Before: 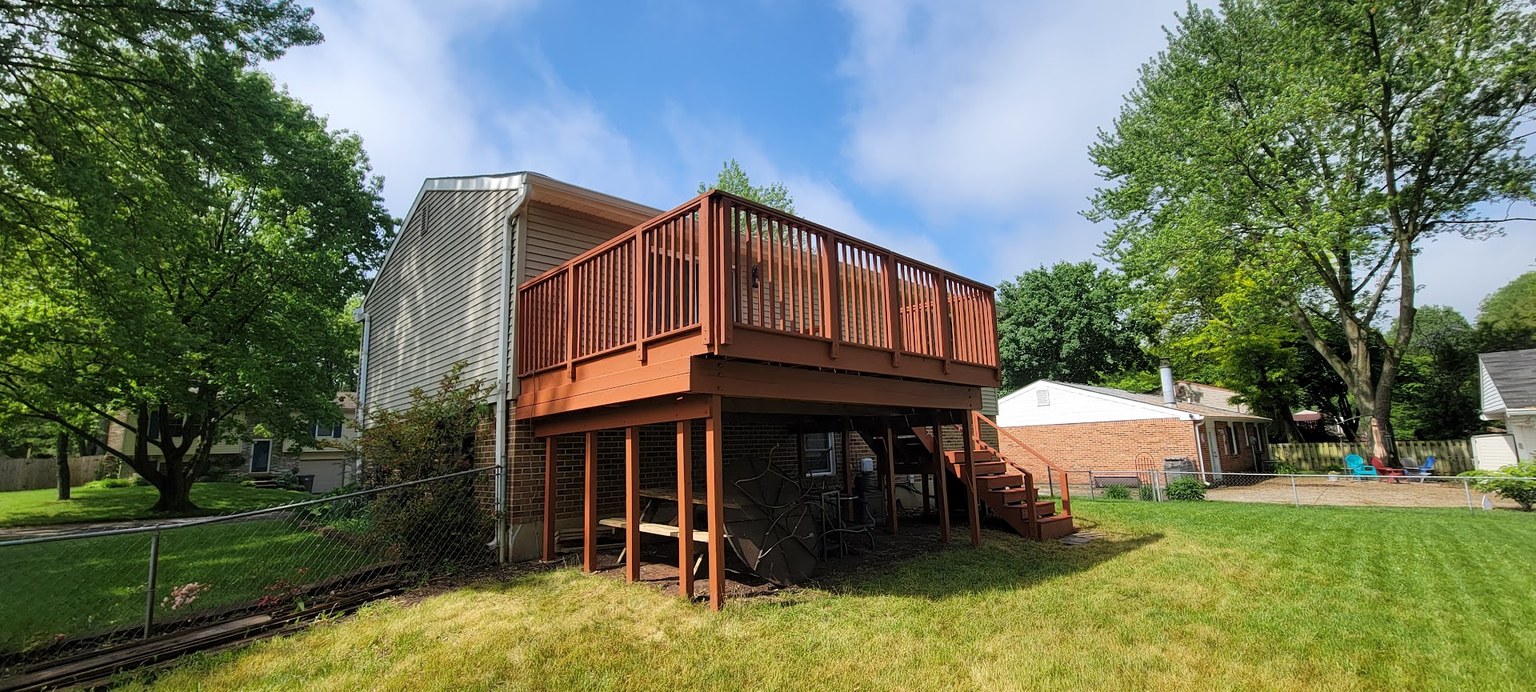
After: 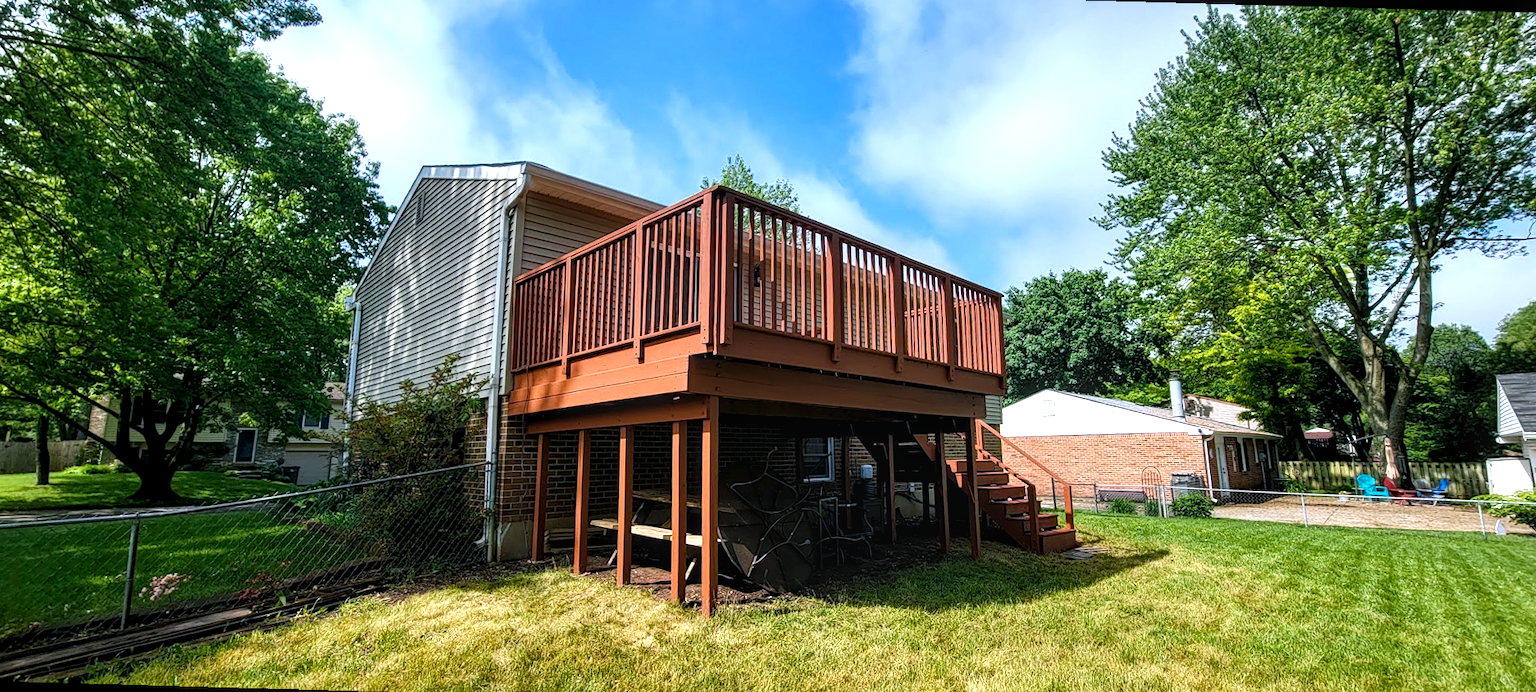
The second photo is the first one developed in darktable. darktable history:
local contrast: on, module defaults
color correction: highlights a* -4.18, highlights b* -10.81
white balance: red 0.974, blue 1.044
rotate and perspective: rotation 1.57°, crop left 0.018, crop right 0.982, crop top 0.039, crop bottom 0.961
contrast brightness saturation: contrast 0.05
color balance rgb: shadows lift › chroma 2%, shadows lift › hue 185.64°, power › luminance 1.48%, highlights gain › chroma 3%, highlights gain › hue 54.51°, global offset › luminance -0.4%, perceptual saturation grading › highlights -18.47%, perceptual saturation grading › mid-tones 6.62%, perceptual saturation grading › shadows 28.22%, perceptual brilliance grading › highlights 15.68%, perceptual brilliance grading › shadows -14.29%, global vibrance 25.96%, contrast 6.45%
